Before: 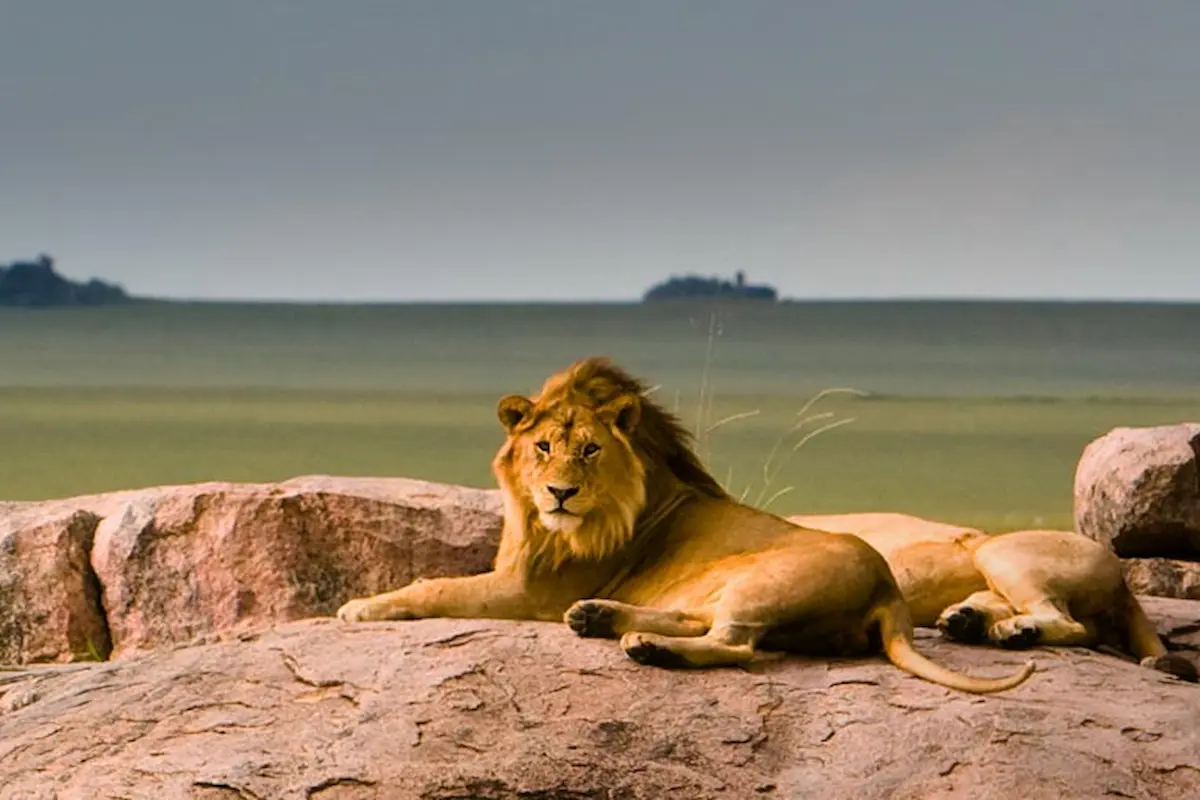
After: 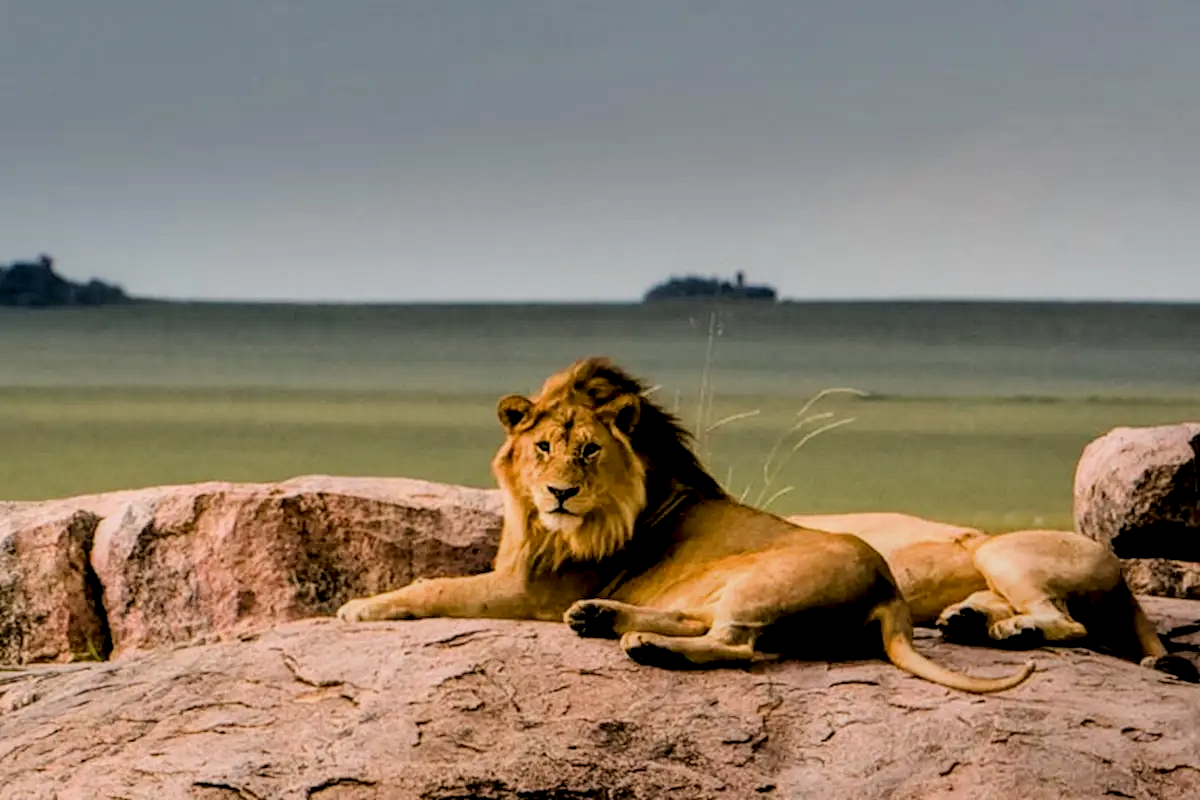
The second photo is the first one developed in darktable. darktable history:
shadows and highlights: shadows 13.68, white point adjustment 1.24, highlights -0.369, soften with gaussian
local contrast: highlights 29%, detail 150%
filmic rgb: black relative exposure -4.63 EV, white relative exposure 4.81 EV, hardness 2.35, latitude 36.22%, contrast 1.046, highlights saturation mix 1.19%, shadows ↔ highlights balance 1.18%, color science v6 (2022)
